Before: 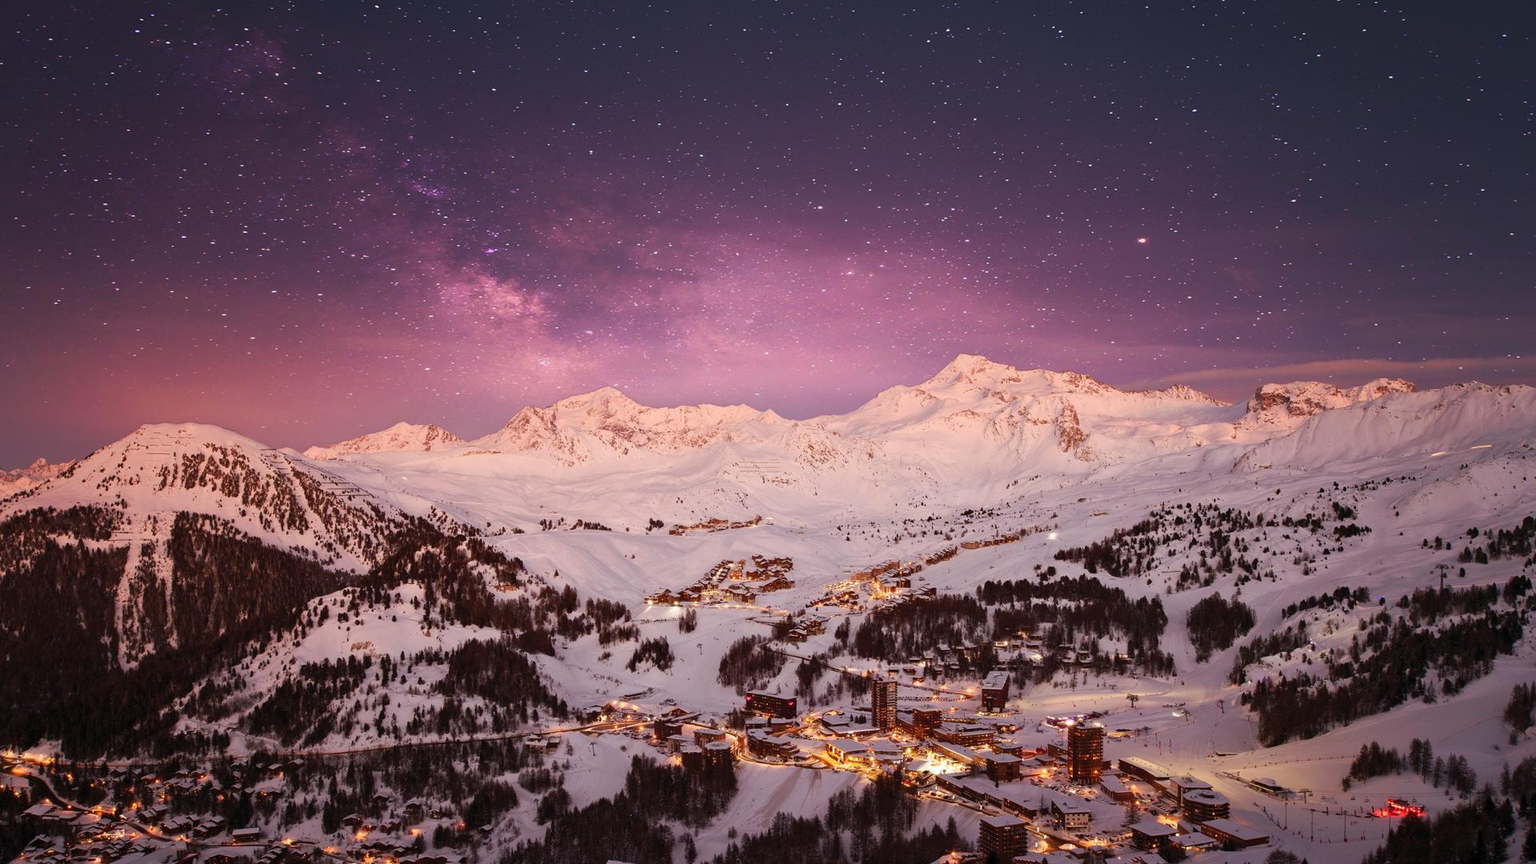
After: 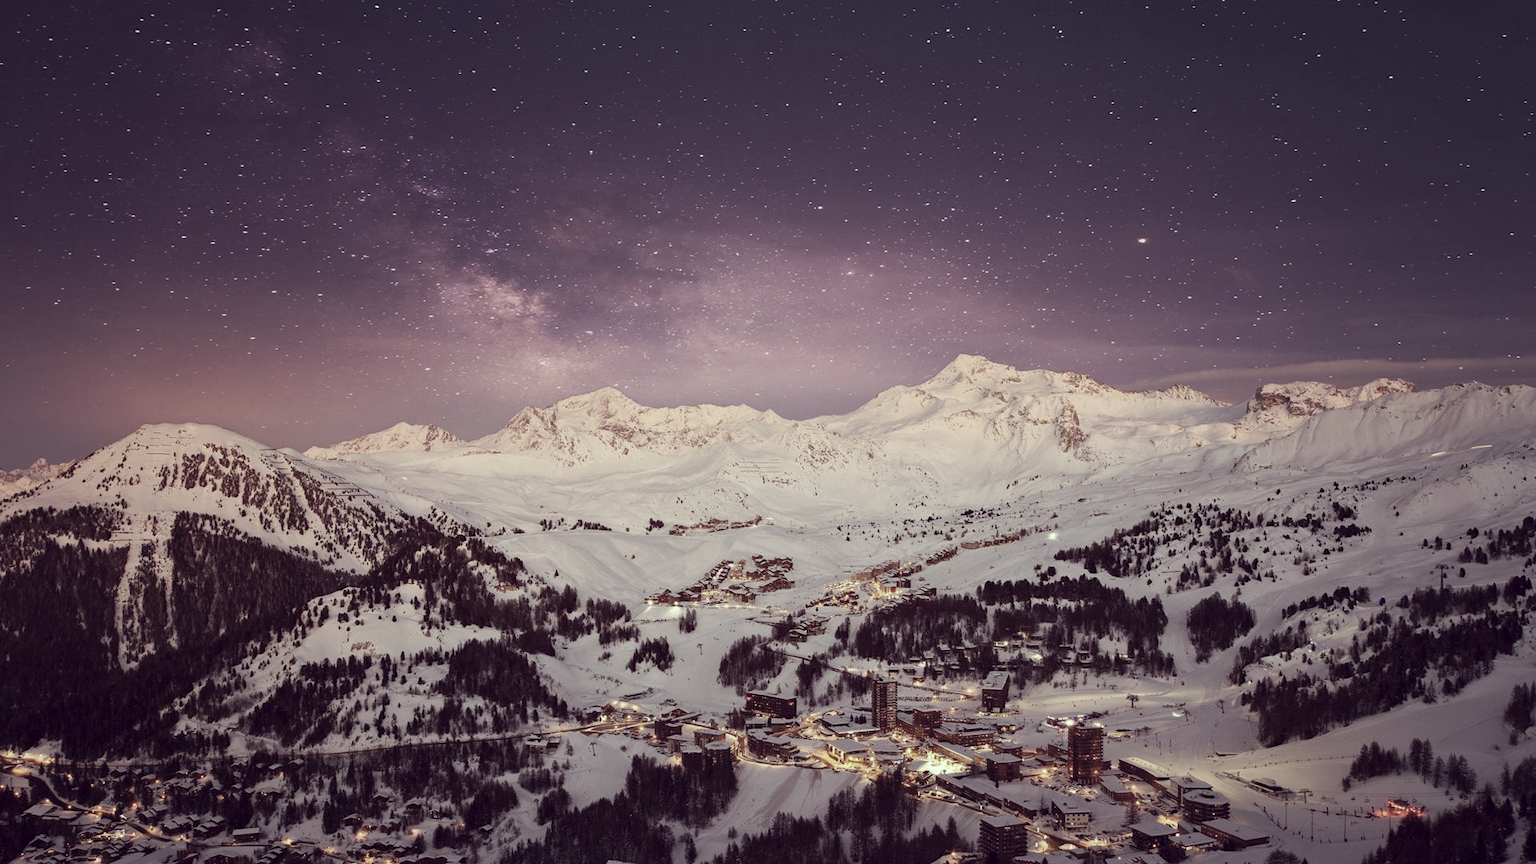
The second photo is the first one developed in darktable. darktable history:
color correction: highlights a* -20.17, highlights b* 20.27, shadows a* 20.03, shadows b* -20.46, saturation 0.43
exposure: compensate highlight preservation false
